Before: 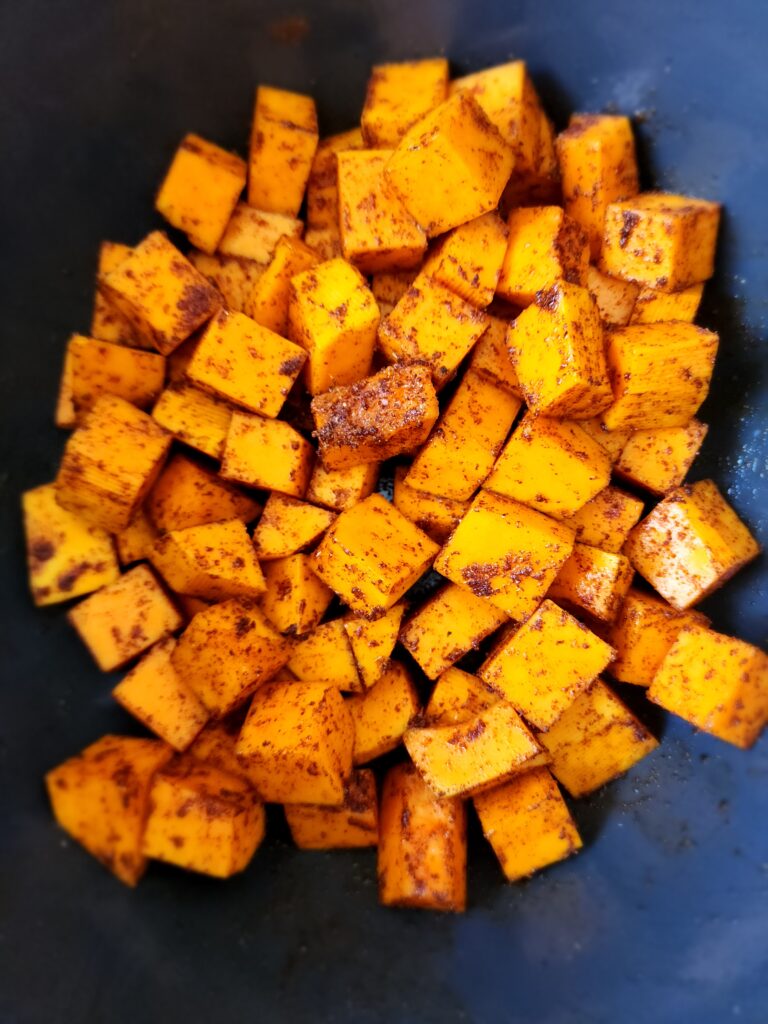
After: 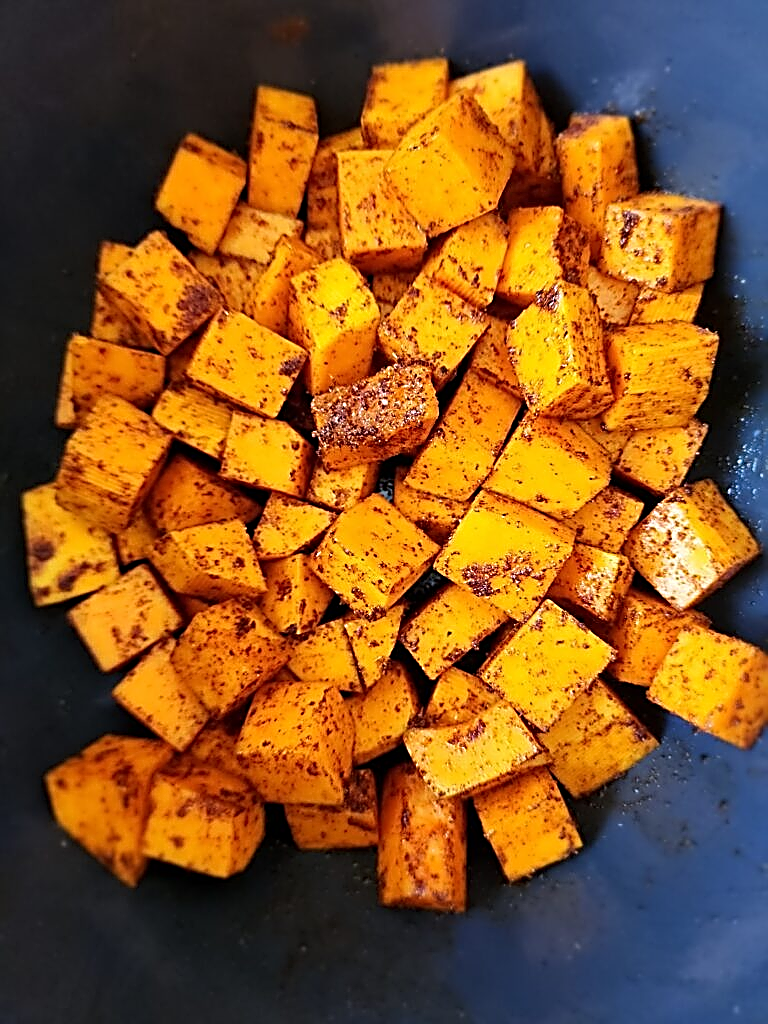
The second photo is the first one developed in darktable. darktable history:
sharpen: amount 1.87
